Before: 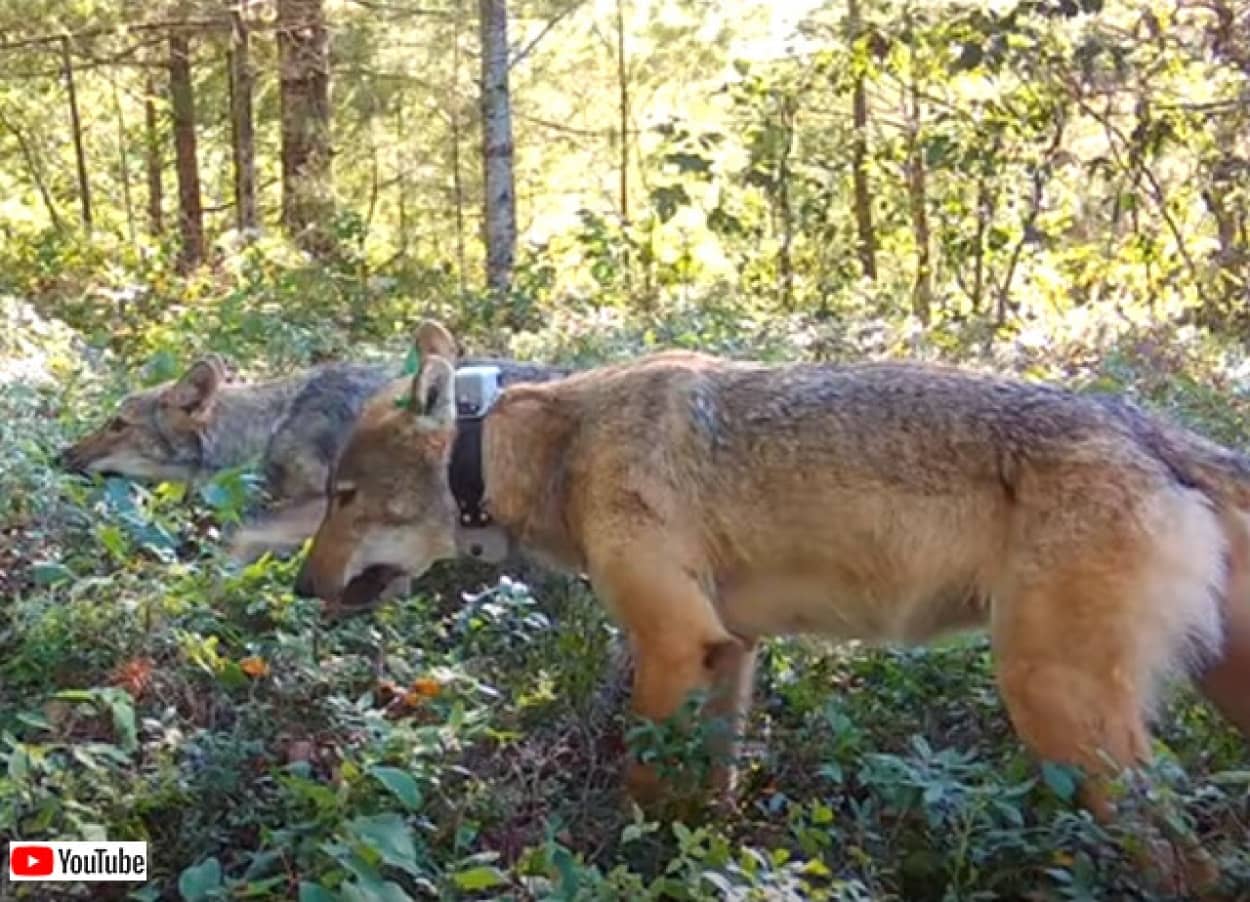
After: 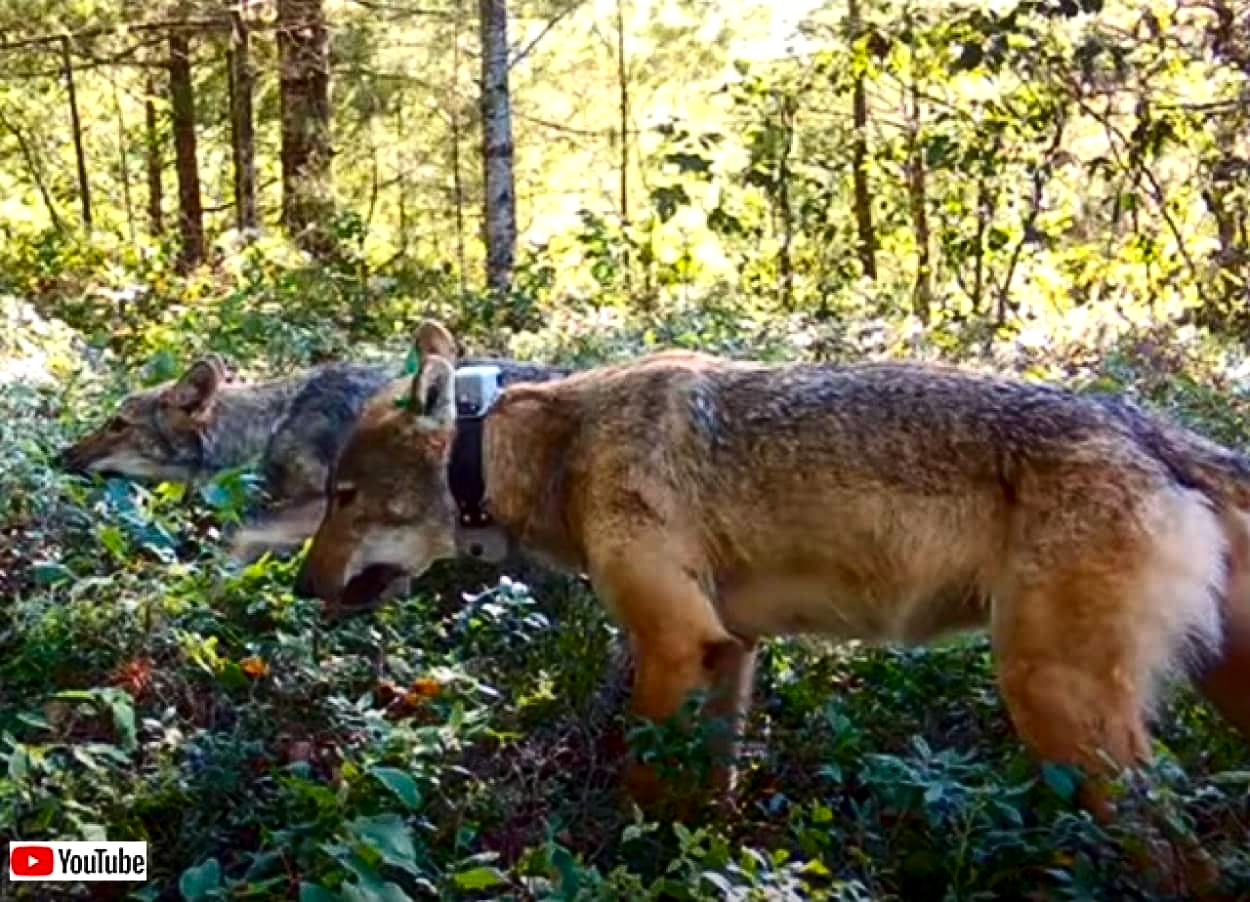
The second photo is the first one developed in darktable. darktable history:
contrast brightness saturation: contrast 0.218, brightness -0.18, saturation 0.244
local contrast: highlights 103%, shadows 103%, detail 120%, midtone range 0.2
